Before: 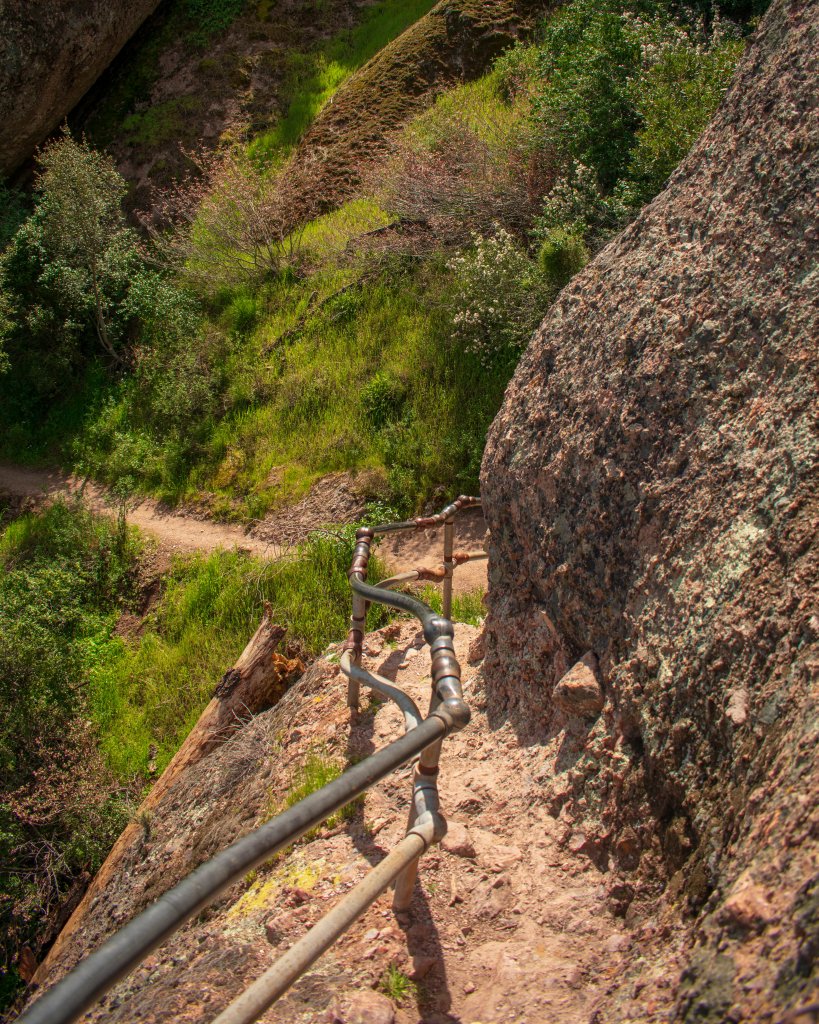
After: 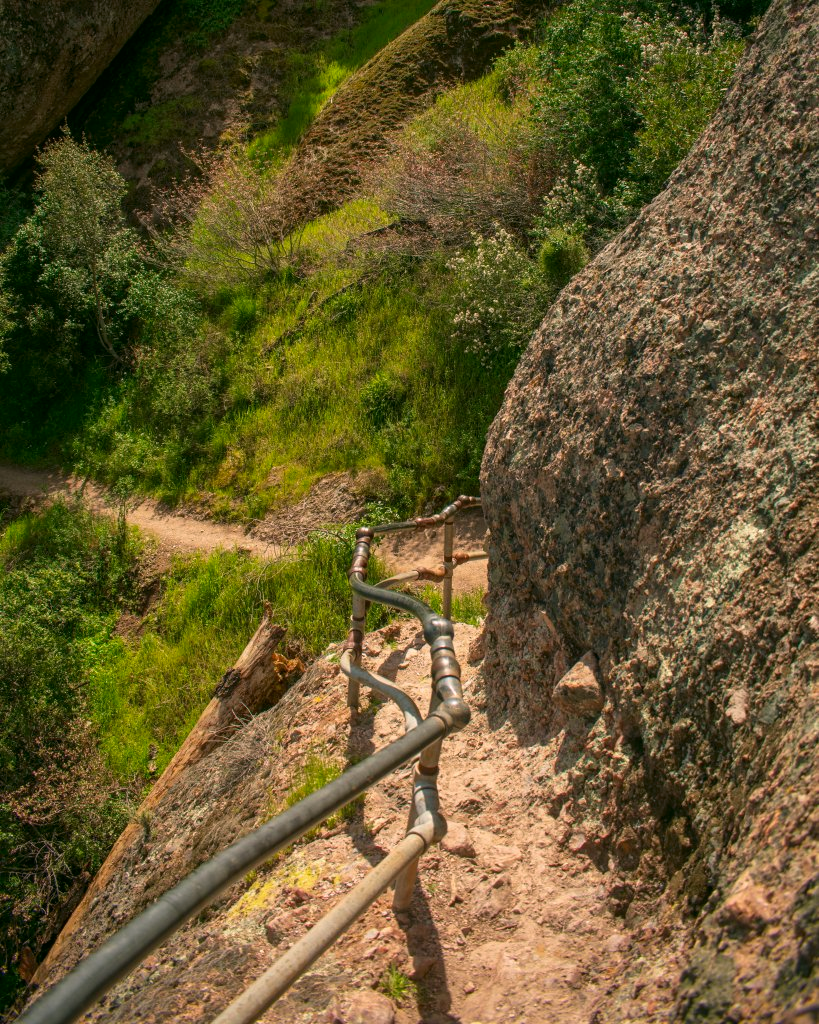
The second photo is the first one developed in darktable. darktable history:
color correction: highlights a* 4.16, highlights b* 4.94, shadows a* -6.94, shadows b* 4.56
